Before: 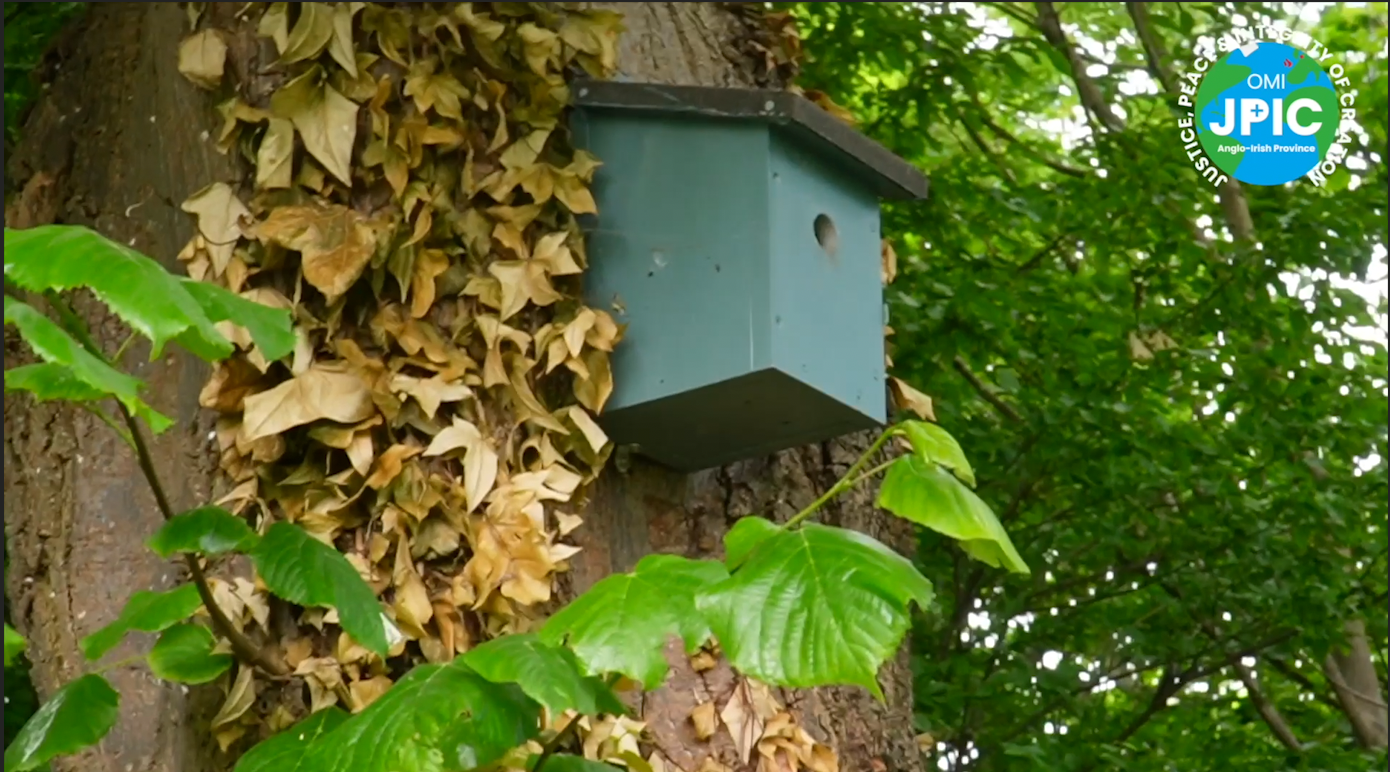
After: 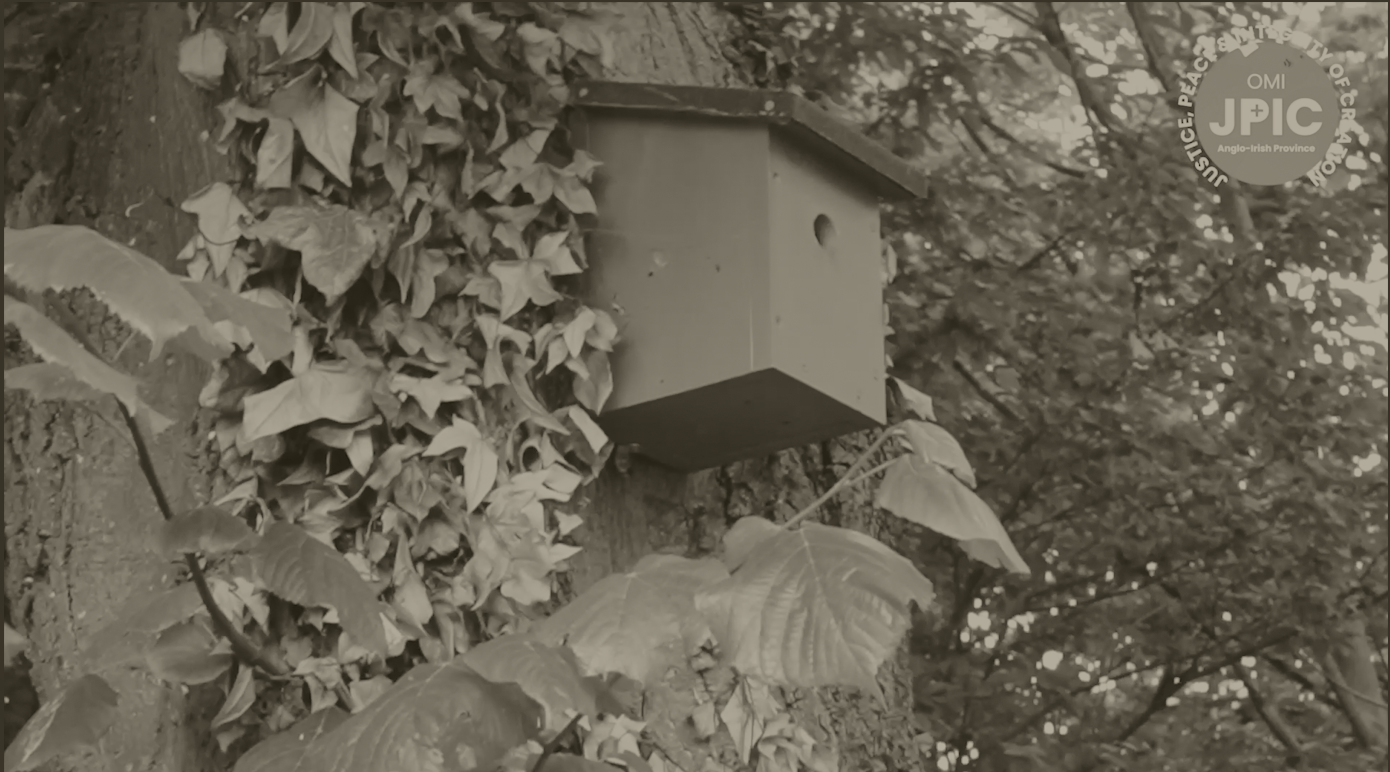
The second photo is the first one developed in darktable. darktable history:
shadows and highlights: on, module defaults
base curve: curves: ch0 [(0, 0) (0.028, 0.03) (0.121, 0.232) (0.46, 0.748) (0.859, 0.968) (1, 1)], preserve colors none
white balance: red 0.98, blue 1.034
colorize: hue 41.44°, saturation 22%, source mix 60%, lightness 10.61%
